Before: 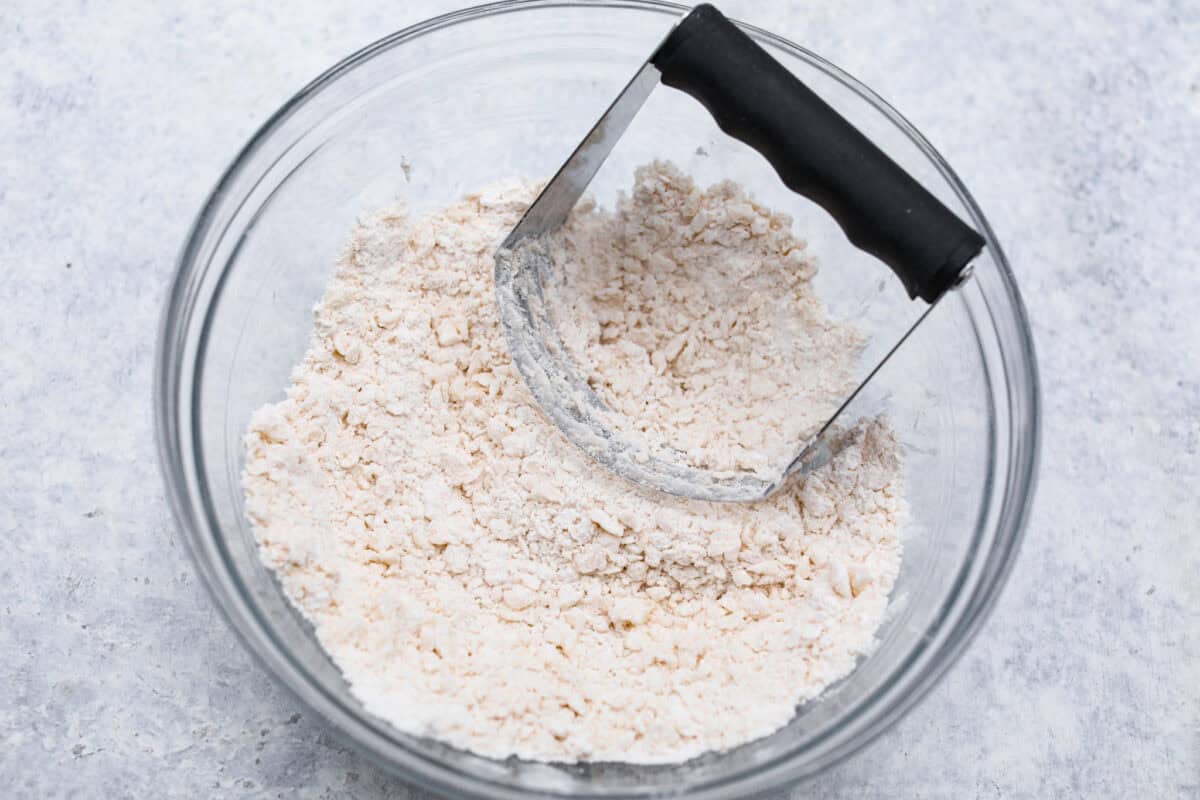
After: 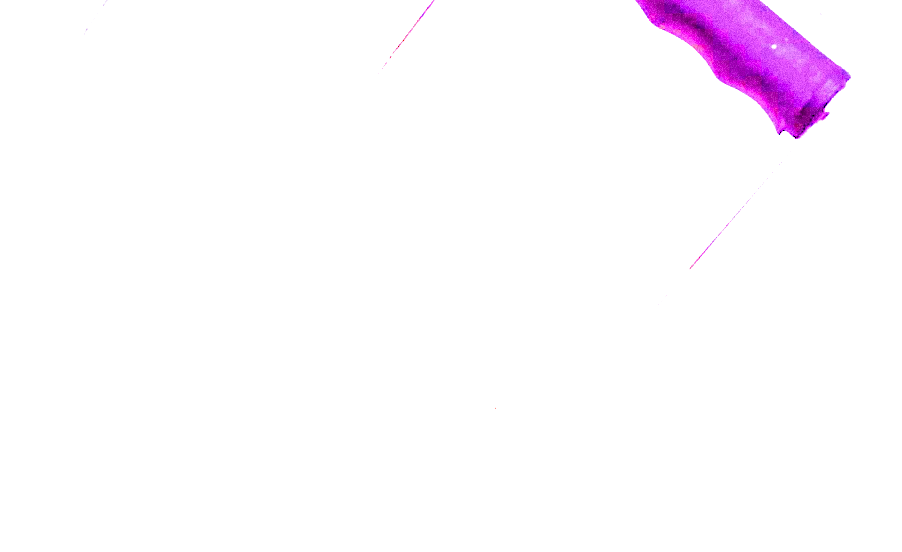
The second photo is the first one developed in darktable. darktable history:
exposure: black level correction 0.01, exposure 1 EV, compensate highlight preservation false
filmic rgb: black relative exposure -7.65 EV, white relative exposure 4.56 EV, hardness 3.61, color science v6 (2022)
rotate and perspective: rotation -4.25°, automatic cropping off
local contrast: highlights 100%, shadows 100%, detail 120%, midtone range 0.2
grain: coarseness 0.09 ISO, strength 40%
crop and rotate: angle -3.37°, left 9.79%, top 20.73%, right 12.42%, bottom 11.82%
white balance: red 8, blue 8
tone equalizer: on, module defaults
